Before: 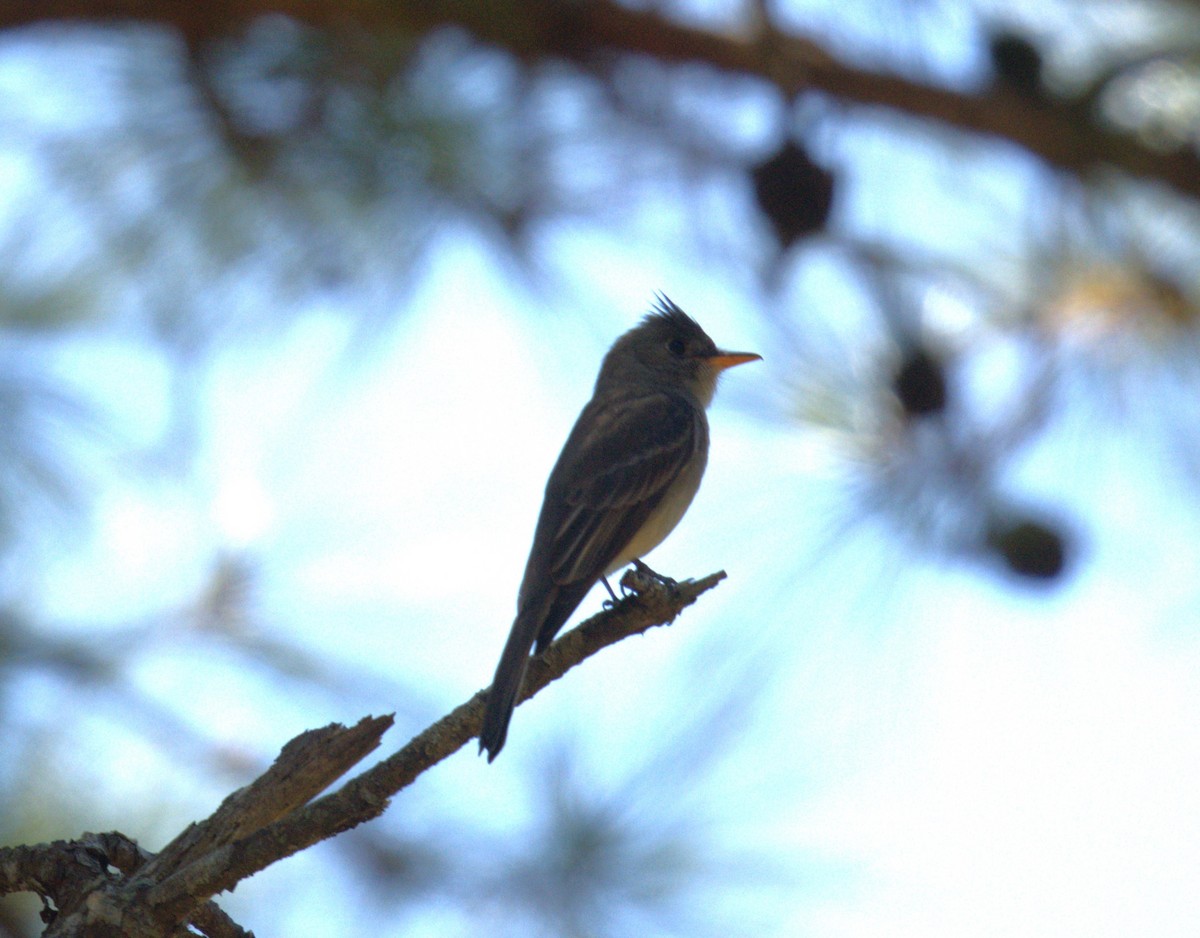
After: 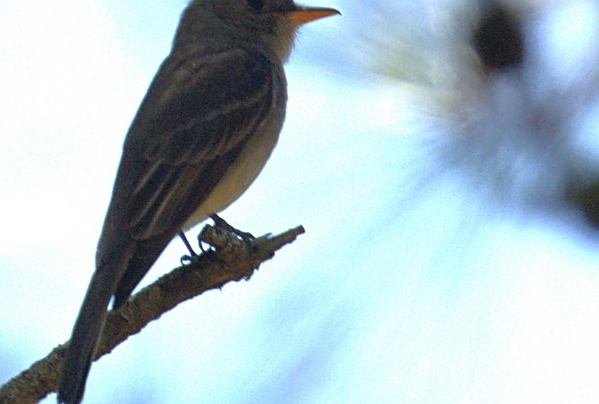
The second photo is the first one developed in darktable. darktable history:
sharpen: amount 0.588
crop: left 35.174%, top 36.823%, right 14.85%, bottom 20.063%
